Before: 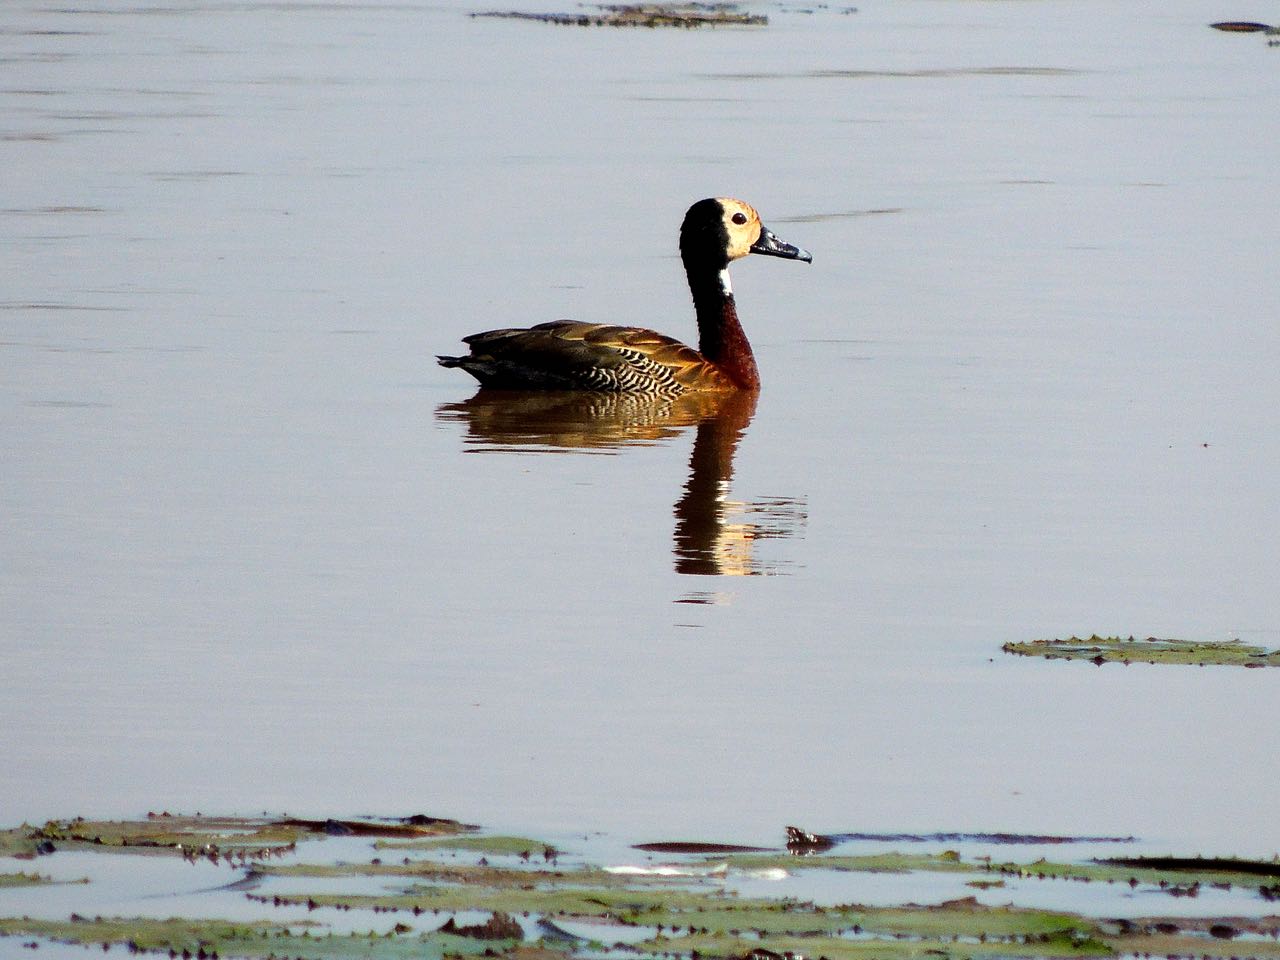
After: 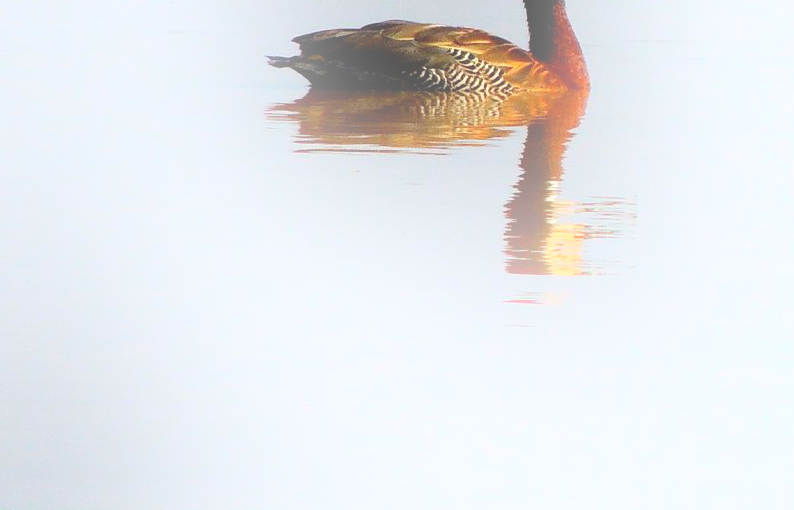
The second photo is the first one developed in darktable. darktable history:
crop: left 13.312%, top 31.28%, right 24.627%, bottom 15.582%
bloom: on, module defaults
